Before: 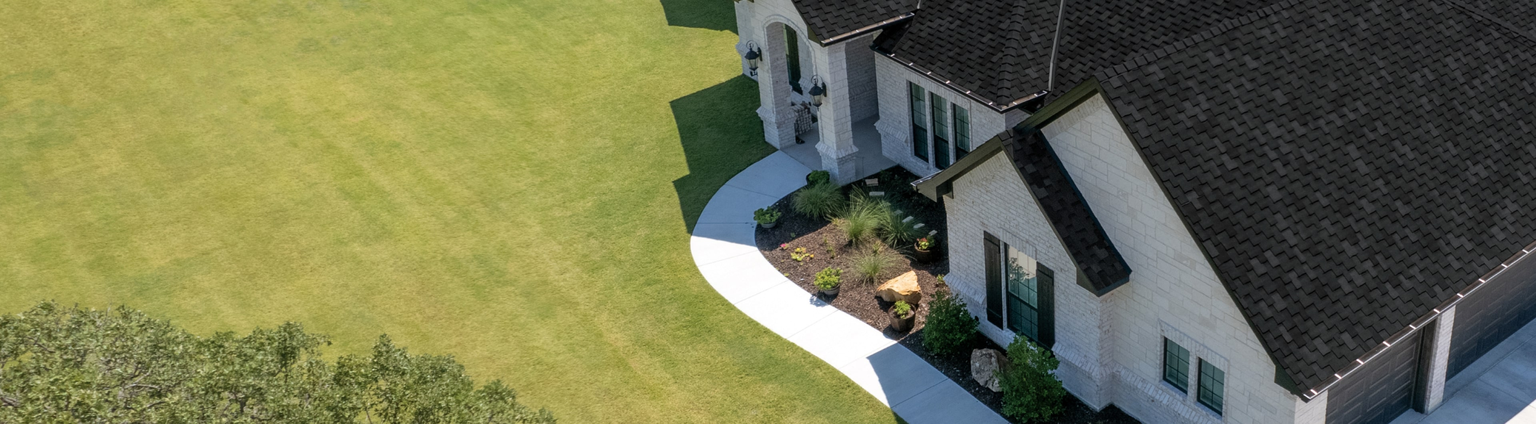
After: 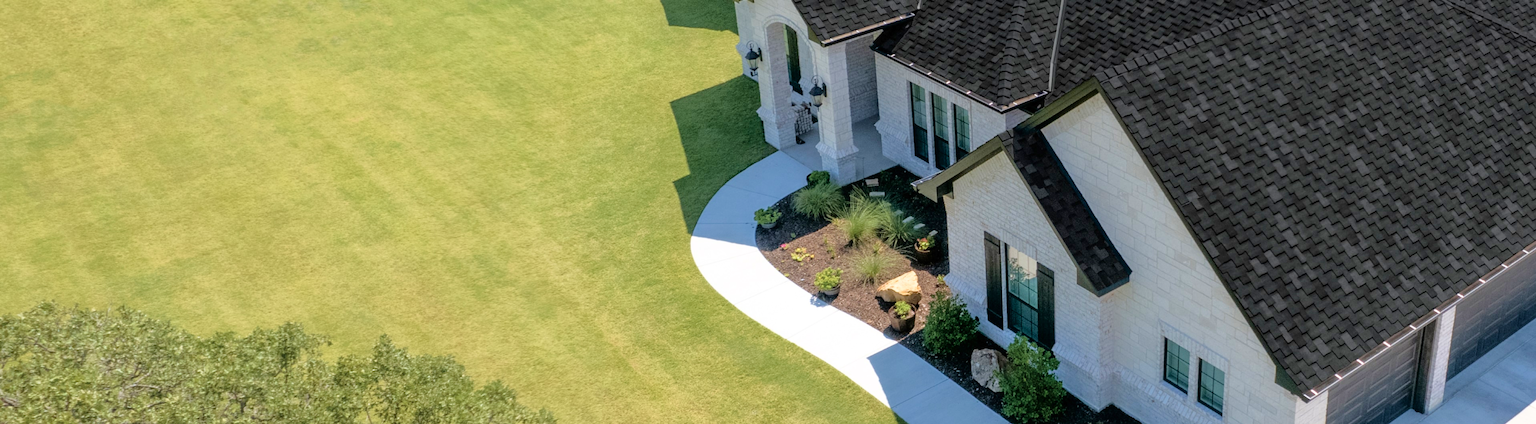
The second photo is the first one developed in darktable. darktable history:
color balance rgb: perceptual saturation grading › global saturation 0.162%, perceptual saturation grading › highlights -19.891%, perceptual saturation grading › shadows 19.42%, global vibrance 20%
velvia: on, module defaults
tone curve: curves: ch0 [(0, 0) (0.003, 0.007) (0.011, 0.011) (0.025, 0.021) (0.044, 0.04) (0.069, 0.07) (0.1, 0.129) (0.136, 0.187) (0.177, 0.254) (0.224, 0.325) (0.277, 0.398) (0.335, 0.461) (0.399, 0.513) (0.468, 0.571) (0.543, 0.624) (0.623, 0.69) (0.709, 0.777) (0.801, 0.86) (0.898, 0.953) (1, 1)], color space Lab, independent channels, preserve colors none
